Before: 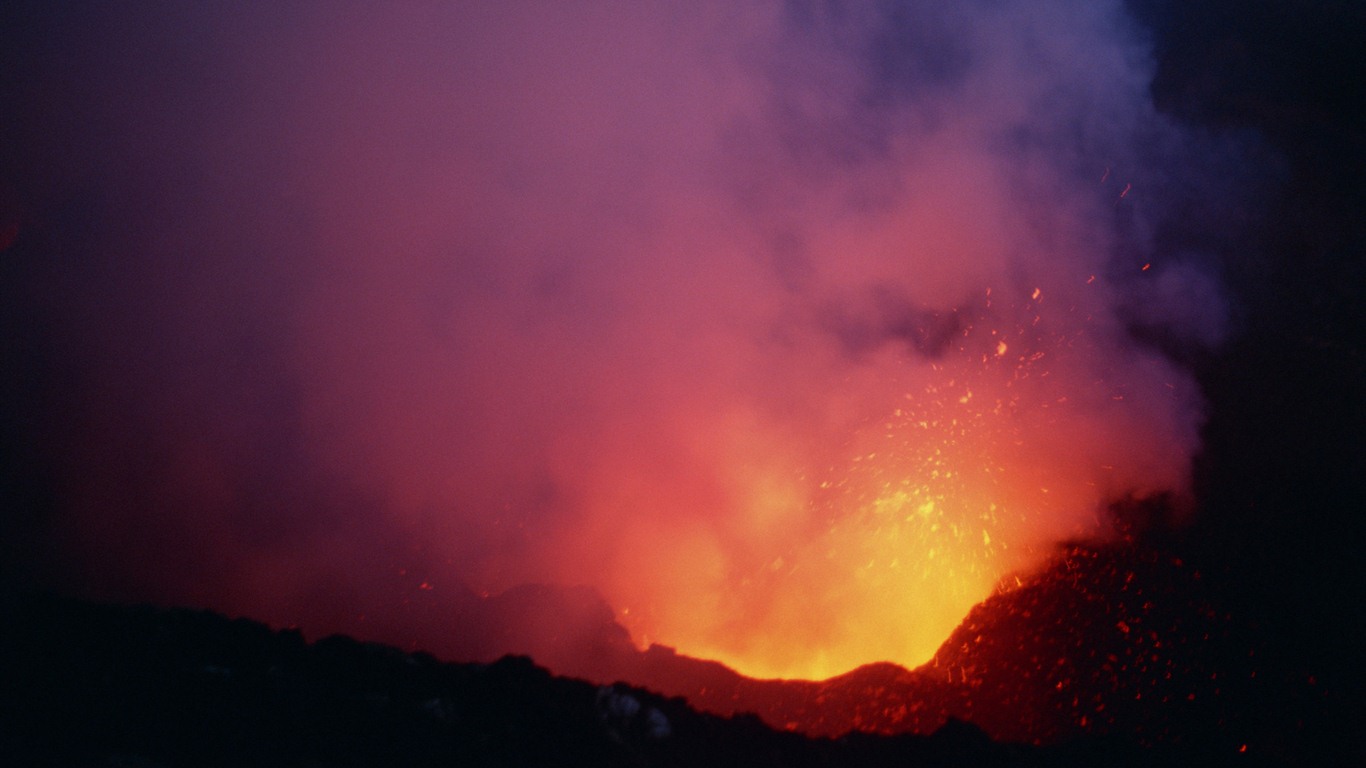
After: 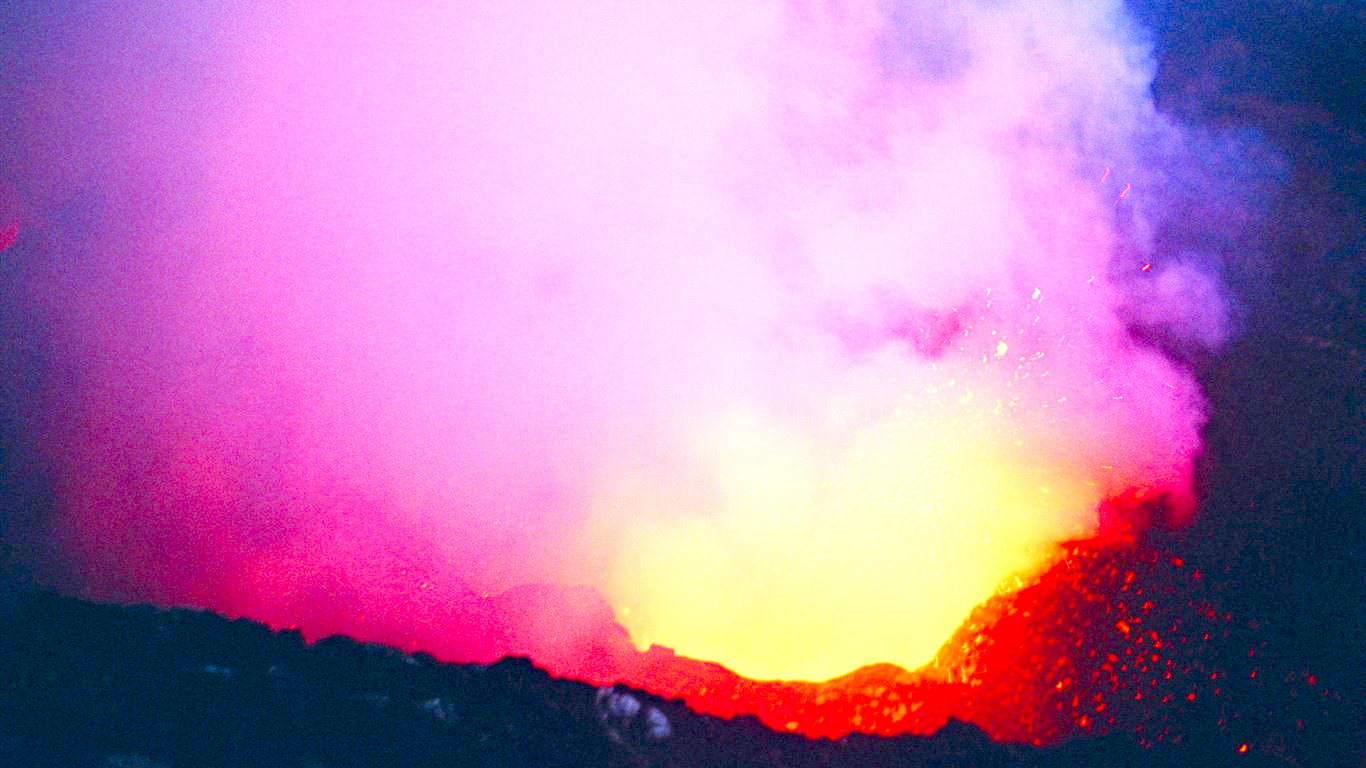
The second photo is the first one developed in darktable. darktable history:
color balance rgb: linear chroma grading › global chroma 3.377%, perceptual saturation grading › global saturation 19.954%, global vibrance 20%
base curve: curves: ch0 [(0, 0) (0.008, 0.007) (0.022, 0.029) (0.048, 0.089) (0.092, 0.197) (0.191, 0.399) (0.275, 0.534) (0.357, 0.65) (0.477, 0.78) (0.542, 0.833) (0.799, 0.973) (1, 1)], preserve colors none
exposure: exposure 3.014 EV, compensate highlight preservation false
haze removal: compatibility mode true, adaptive false
